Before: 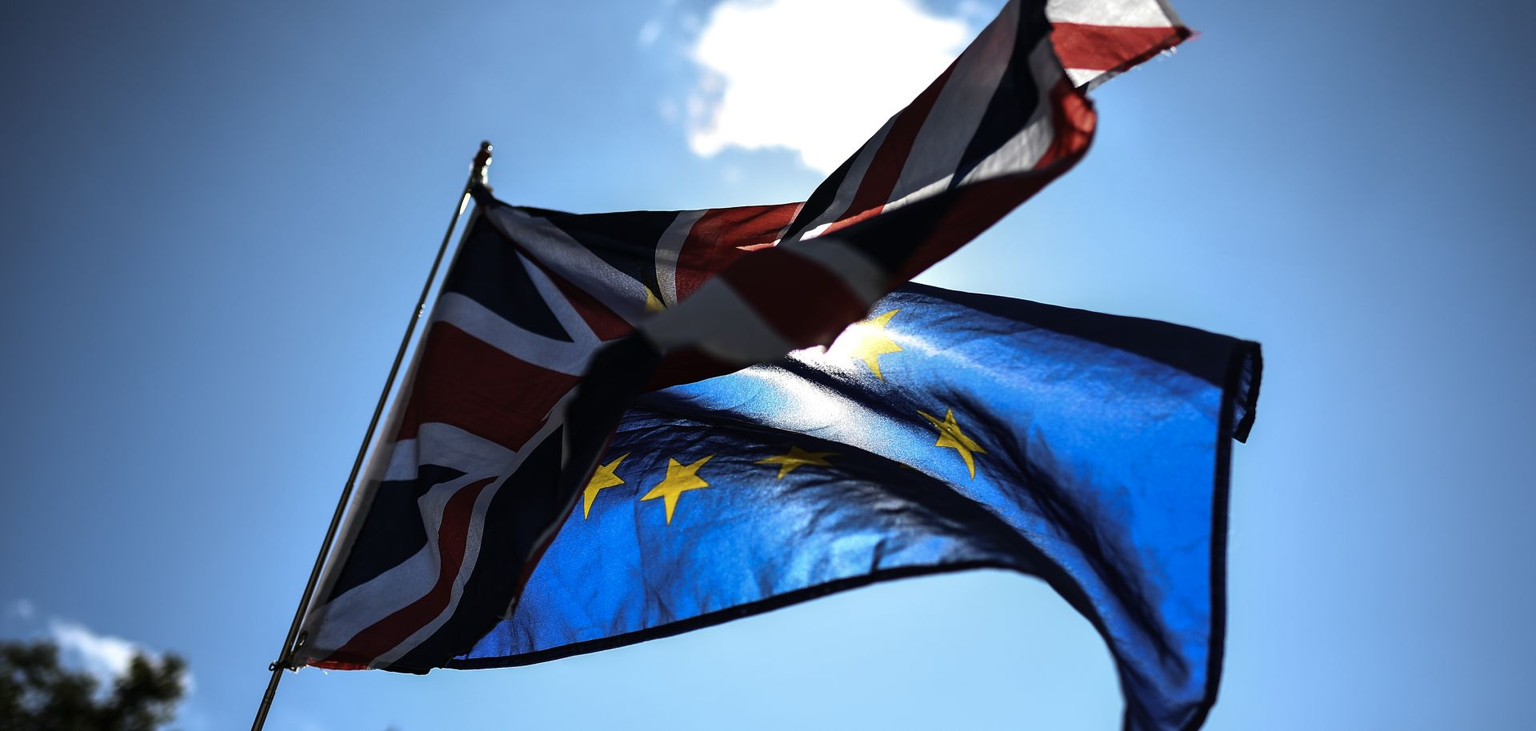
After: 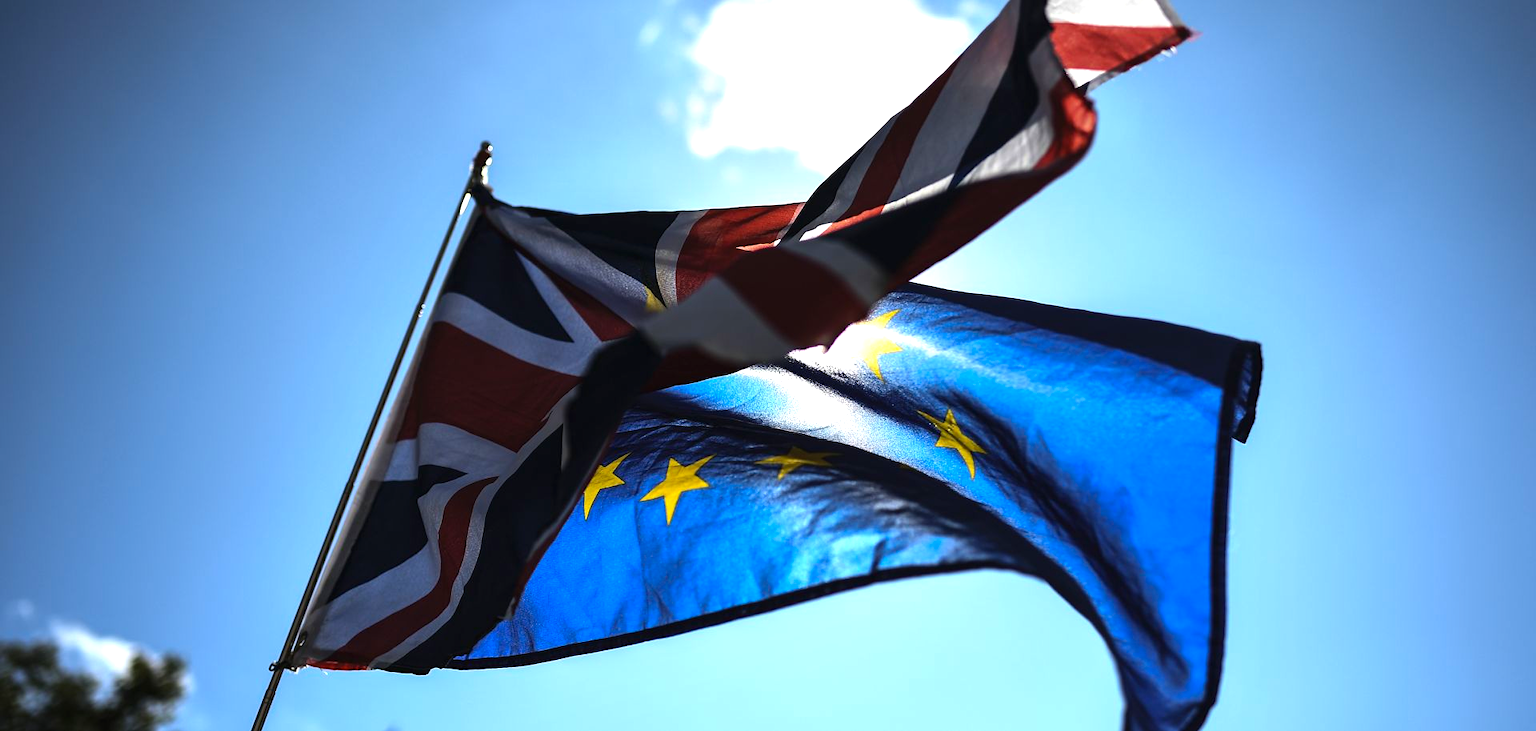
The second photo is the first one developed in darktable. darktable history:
tone equalizer: edges refinement/feathering 500, mask exposure compensation -1.57 EV, preserve details no
base curve: preserve colors none
color balance rgb: global offset › luminance 0.243%, linear chroma grading › global chroma 8.924%, perceptual saturation grading › global saturation 0.596%, global vibrance 20%
exposure: black level correction 0.001, exposure 0.5 EV, compensate highlight preservation false
